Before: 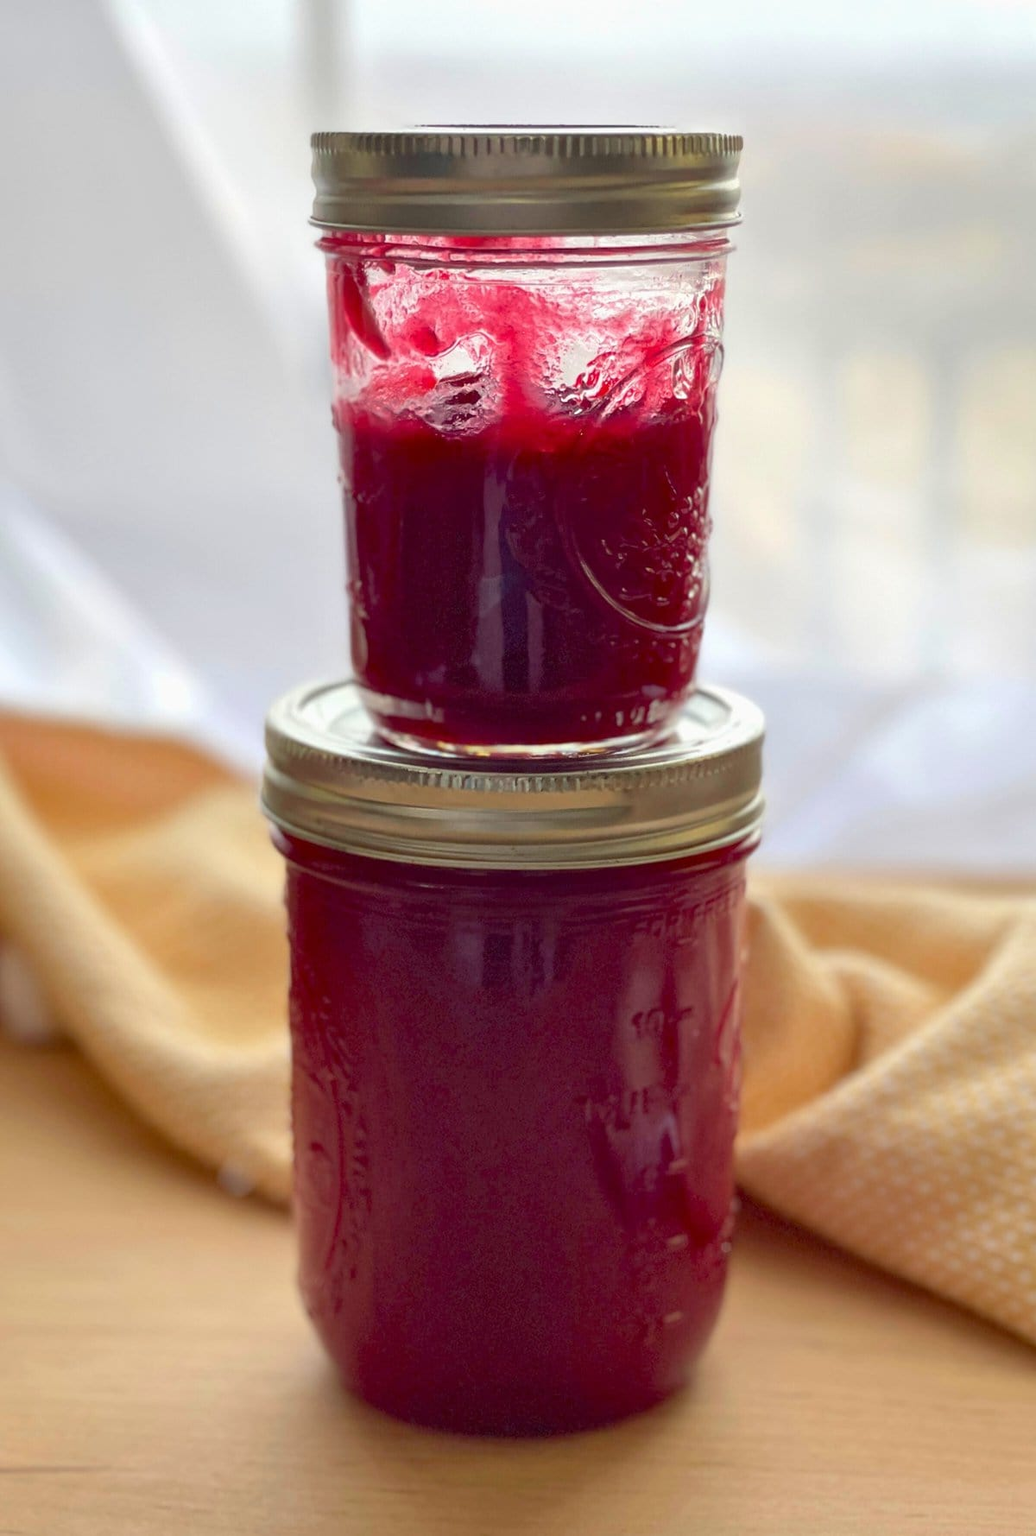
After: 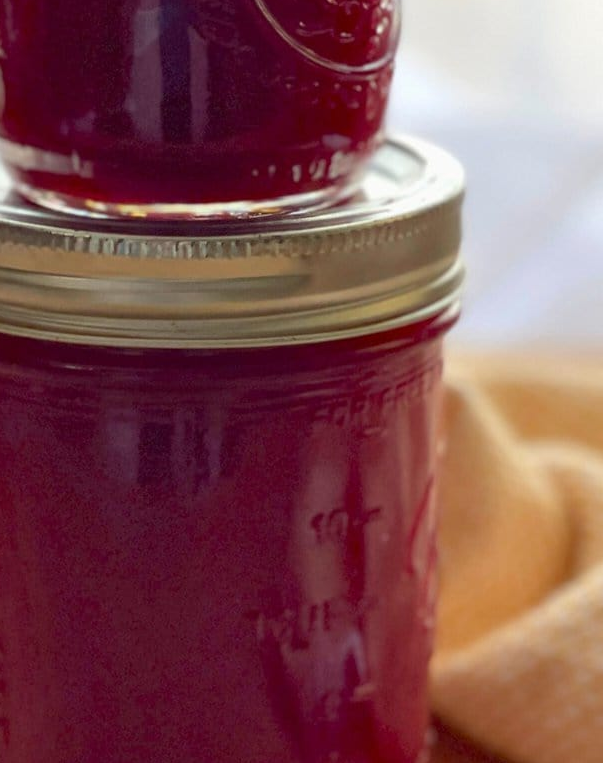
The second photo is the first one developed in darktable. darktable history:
crop: left 35.148%, top 37.043%, right 14.56%, bottom 20.061%
